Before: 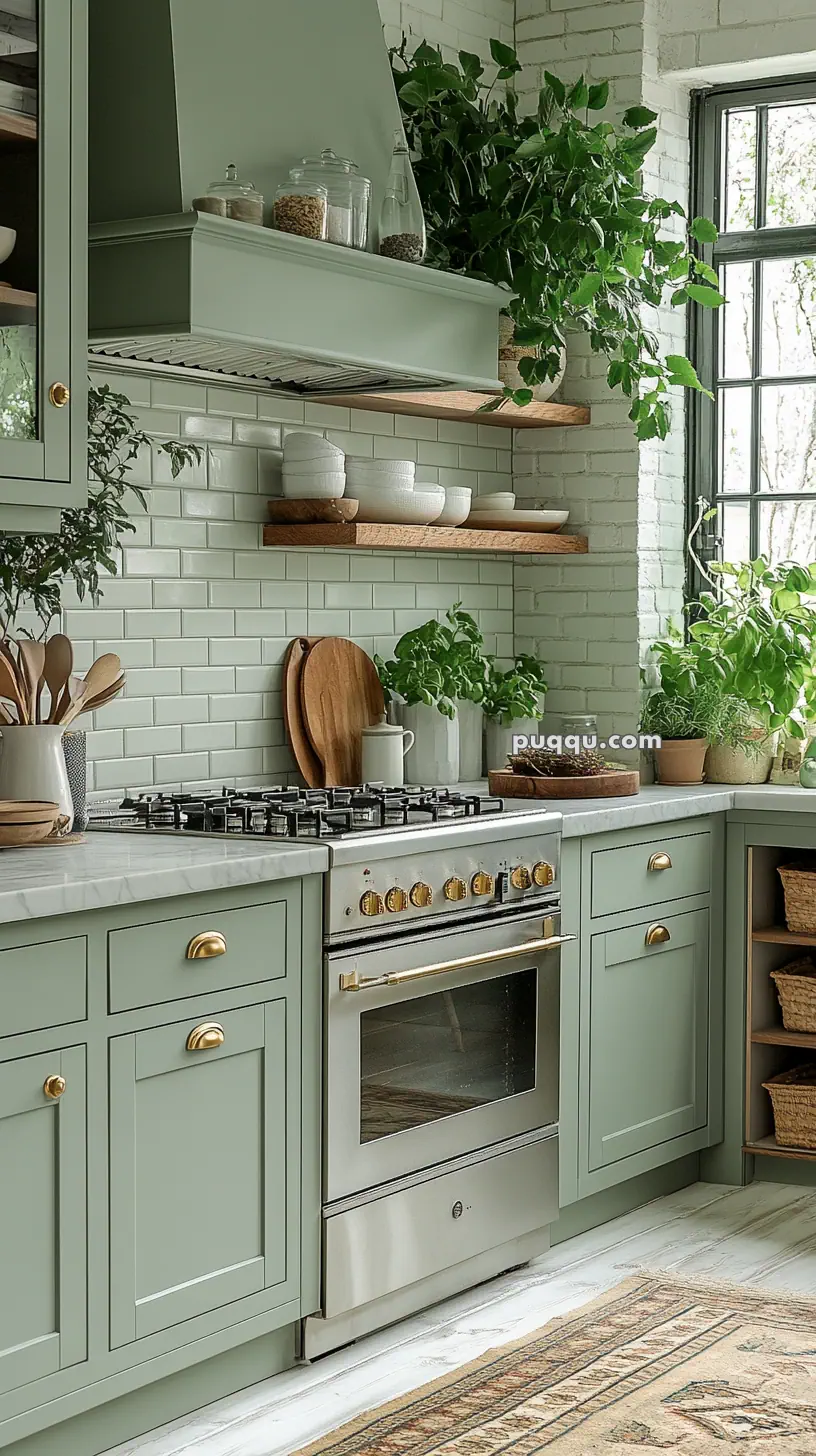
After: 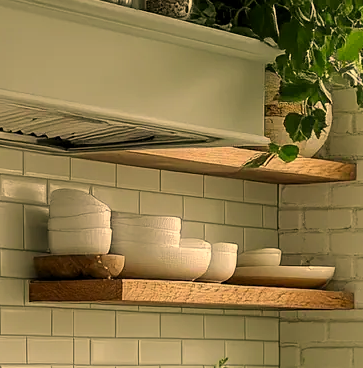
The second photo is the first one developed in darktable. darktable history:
levels: black 0.065%, levels [0.016, 0.5, 0.996]
color correction: highlights a* 14.81, highlights b* 31.44
crop: left 28.742%, top 16.806%, right 26.679%, bottom 57.894%
